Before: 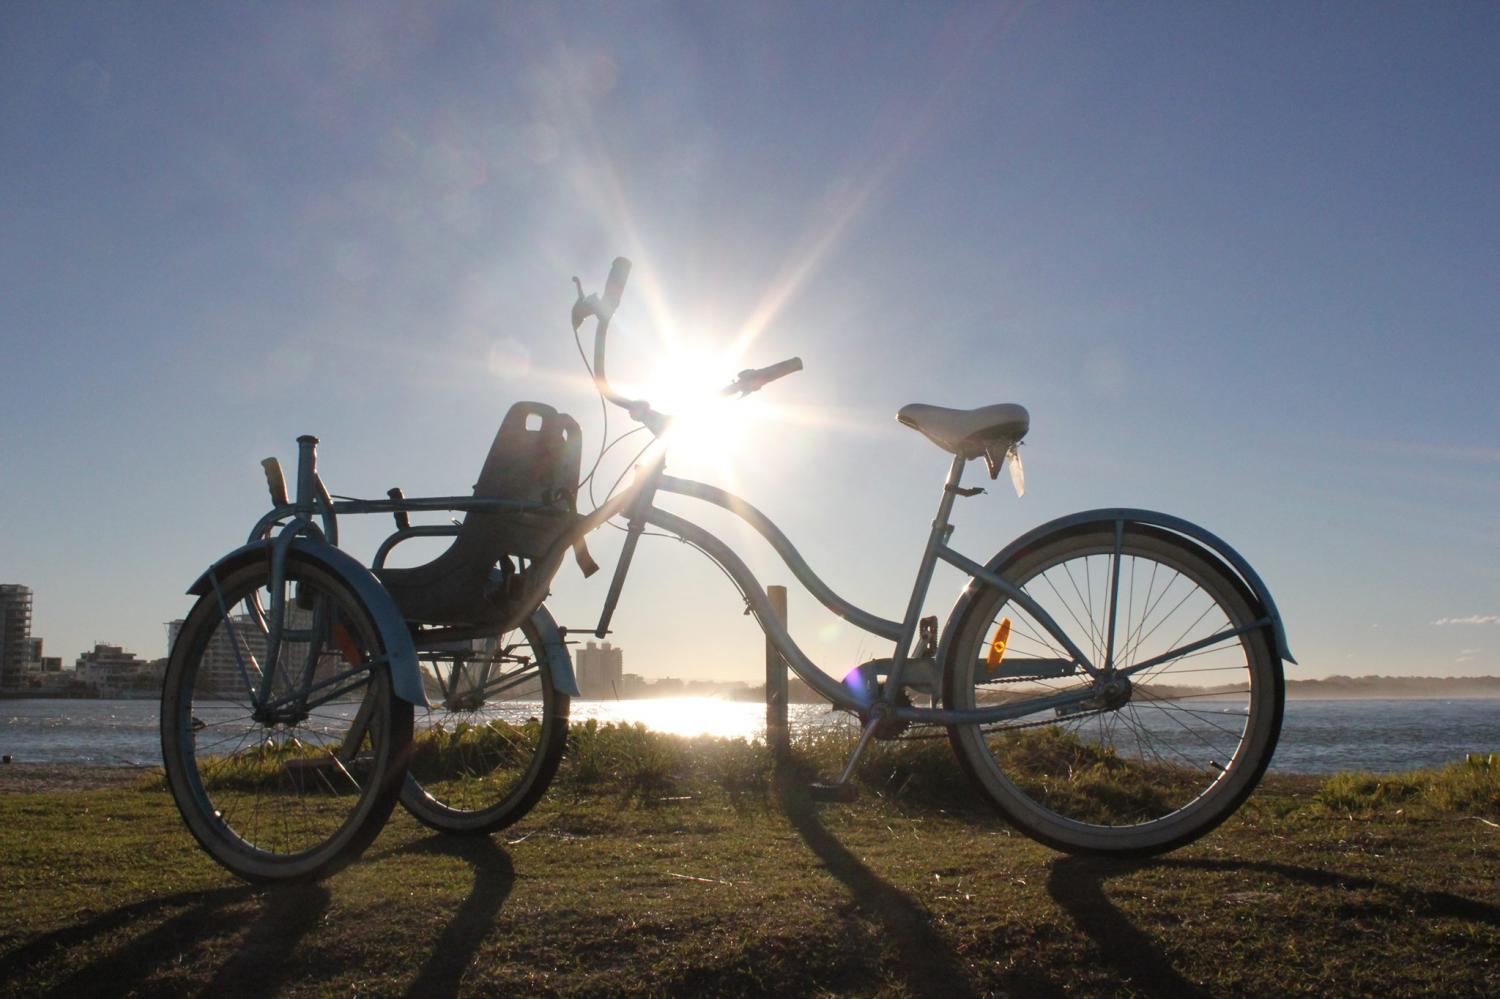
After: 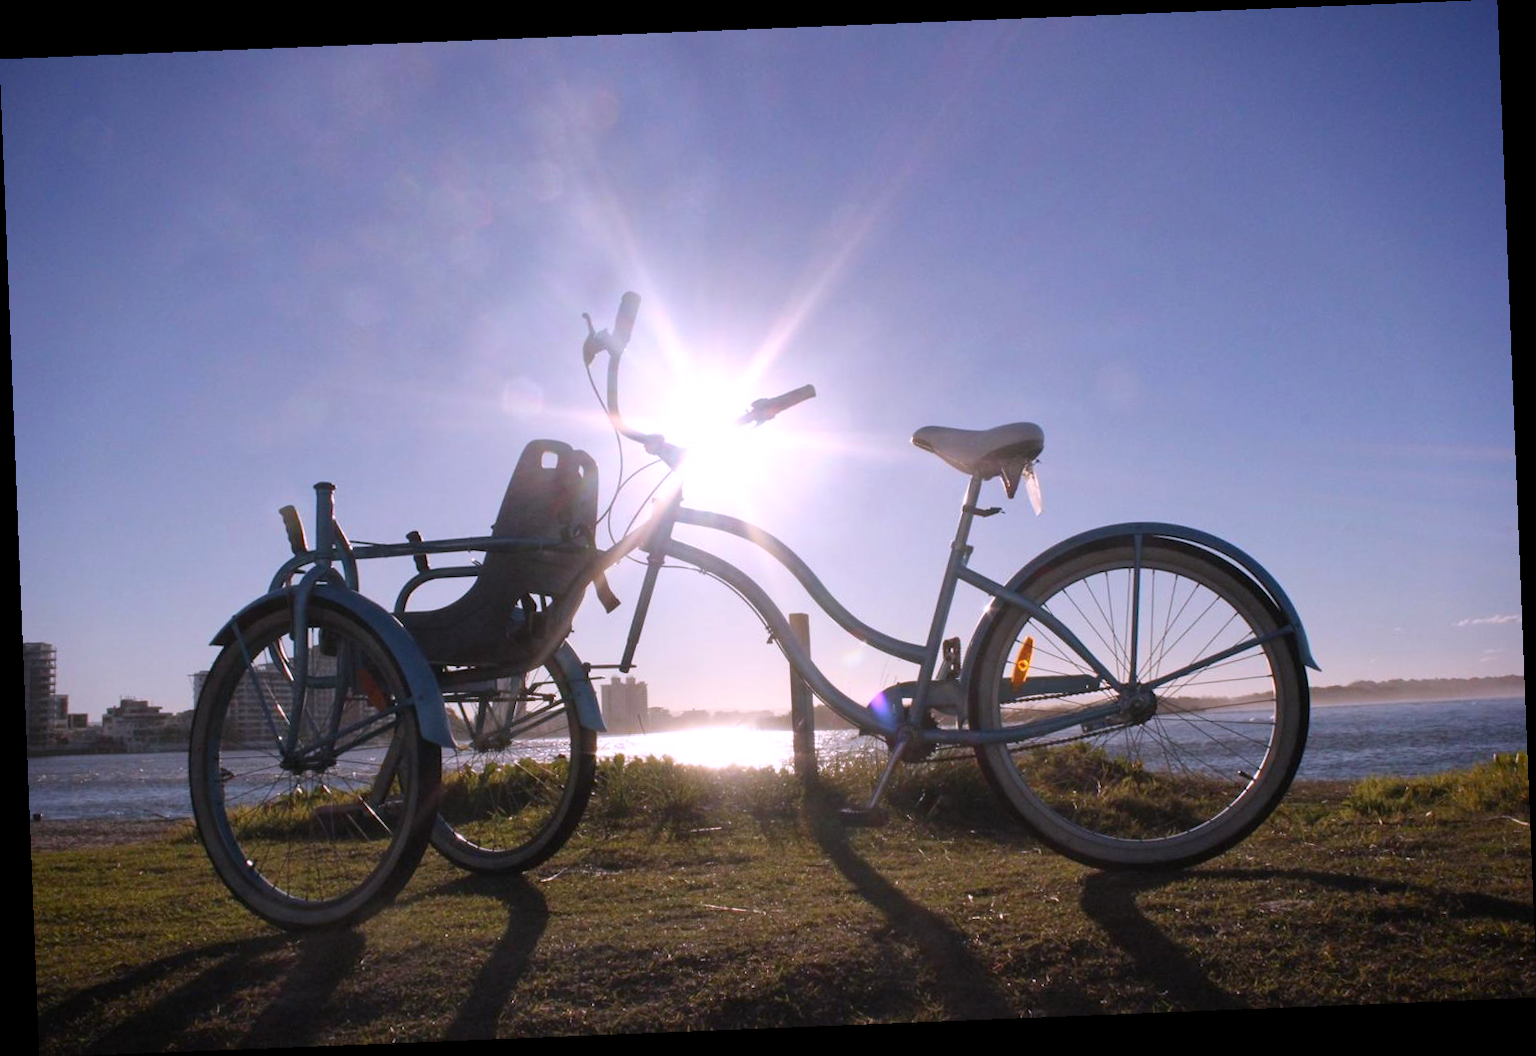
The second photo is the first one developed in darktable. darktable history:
white balance: red 1.042, blue 1.17
vignetting: fall-off start 88.53%, fall-off radius 44.2%, saturation 0.376, width/height ratio 1.161
rotate and perspective: rotation -2.29°, automatic cropping off
